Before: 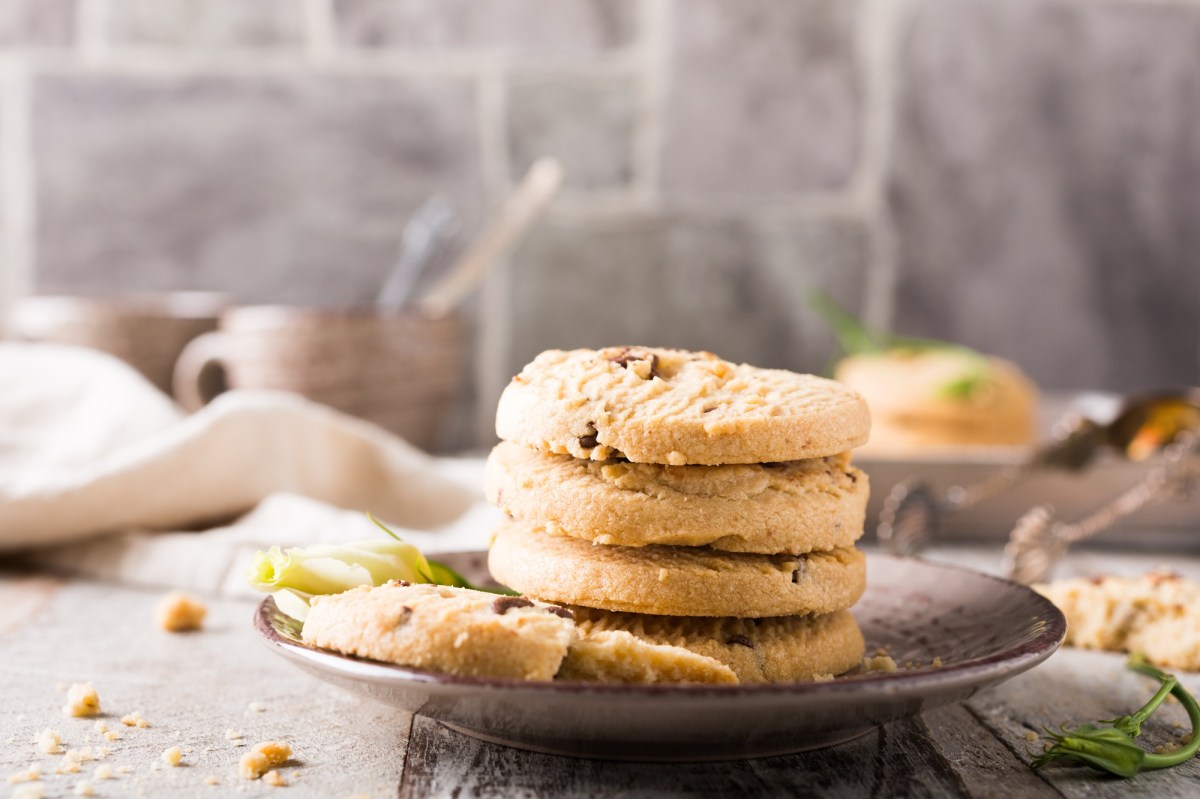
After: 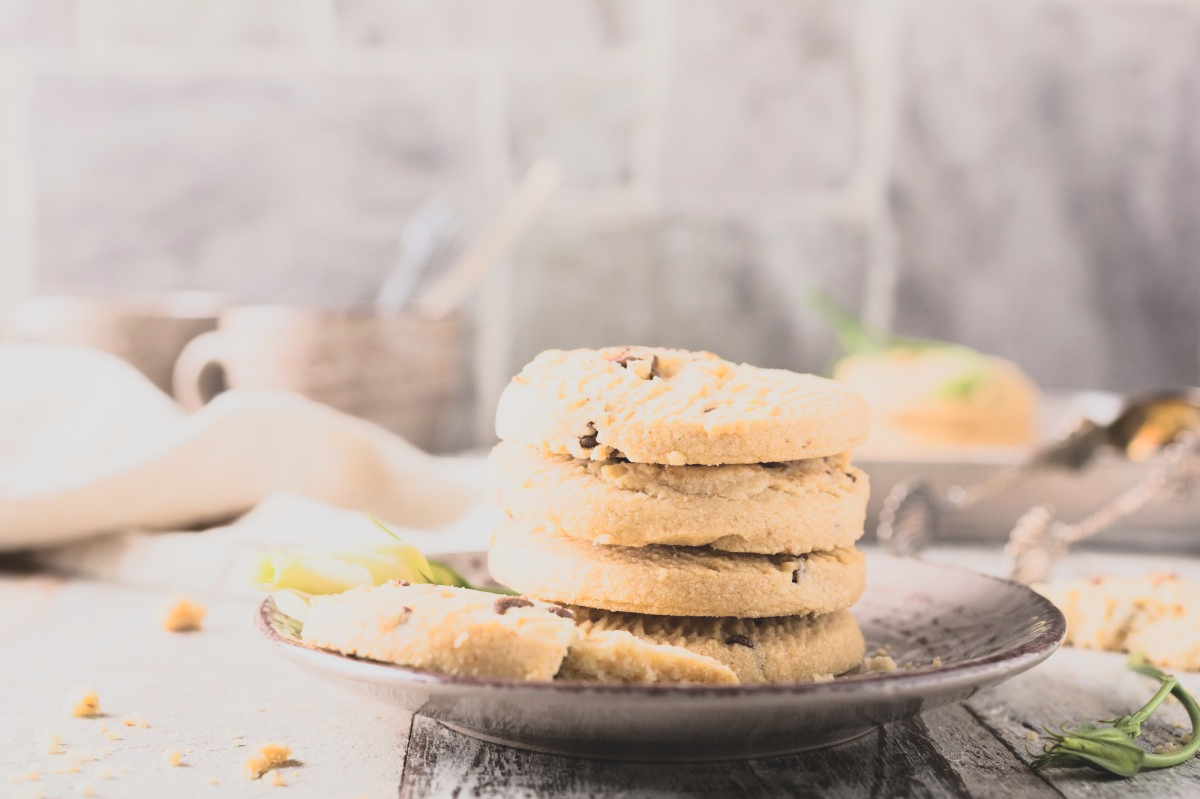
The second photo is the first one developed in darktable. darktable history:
base curve: curves: ch0 [(0, 0) (0.028, 0.03) (0.121, 0.232) (0.46, 0.748) (0.859, 0.968) (1, 1)]
exposure: black level correction 0.001, exposure 0.5 EV, compensate exposure bias true, compensate highlight preservation false
contrast brightness saturation: contrast -0.245, saturation -0.427
